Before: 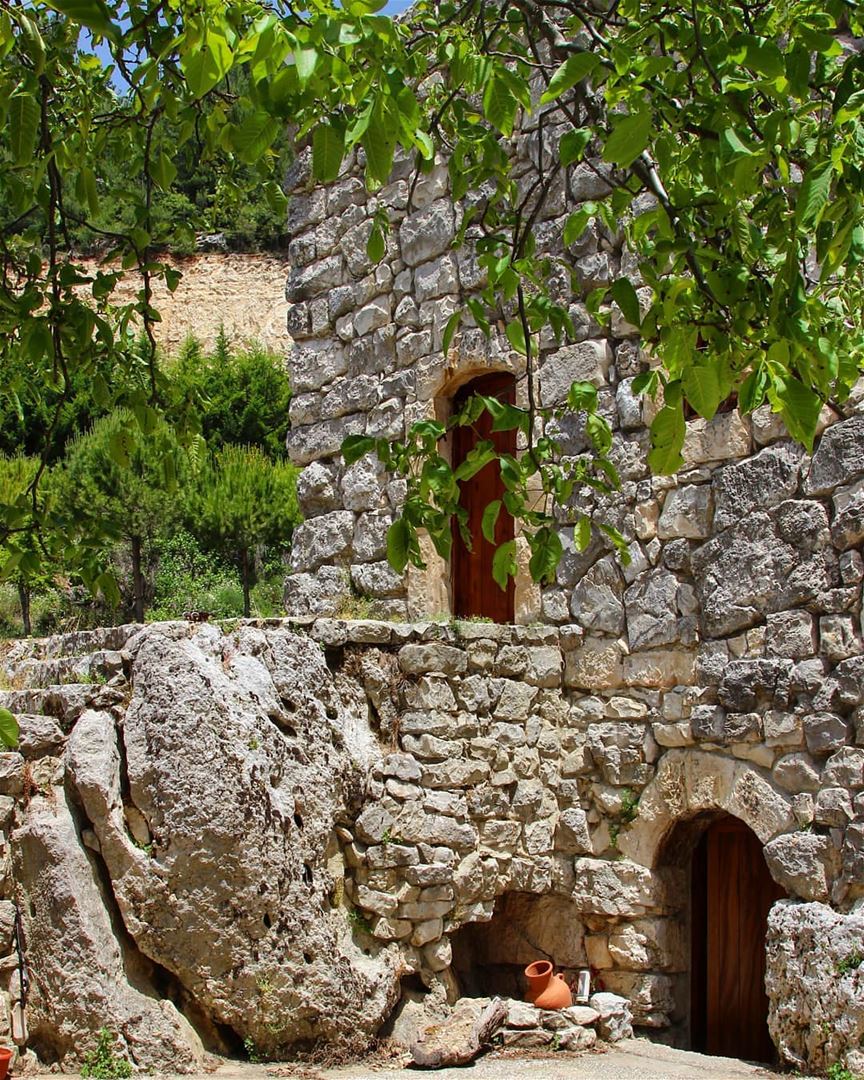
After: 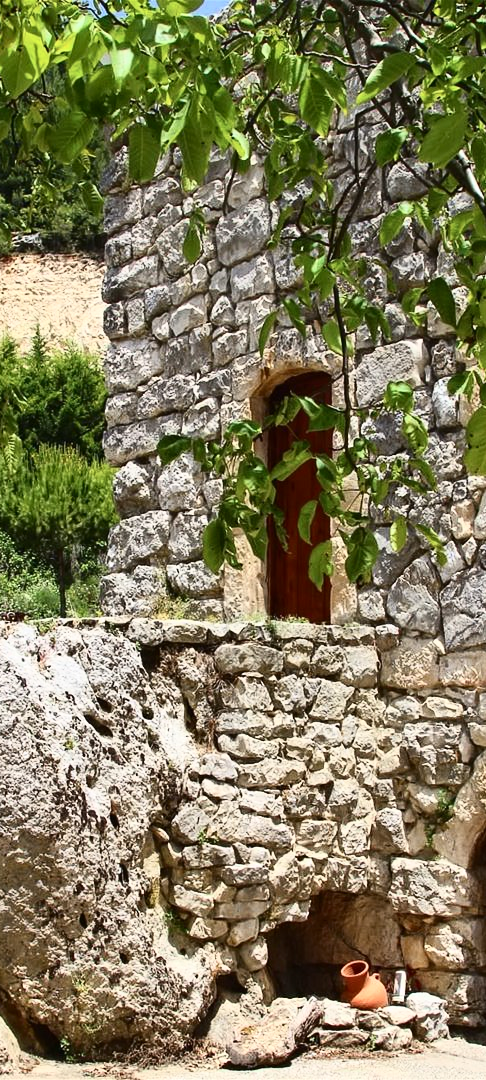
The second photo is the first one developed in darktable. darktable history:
crop: left 21.398%, right 22.333%
tone curve: curves: ch0 [(0, 0.013) (0.198, 0.175) (0.512, 0.582) (0.625, 0.754) (0.81, 0.934) (1, 1)], color space Lab, independent channels
tone equalizer: on, module defaults
contrast equalizer: octaves 7, y [[0.5 ×6], [0.5 ×6], [0.5 ×6], [0 ×6], [0, 0, 0, 0.581, 0.011, 0]]
